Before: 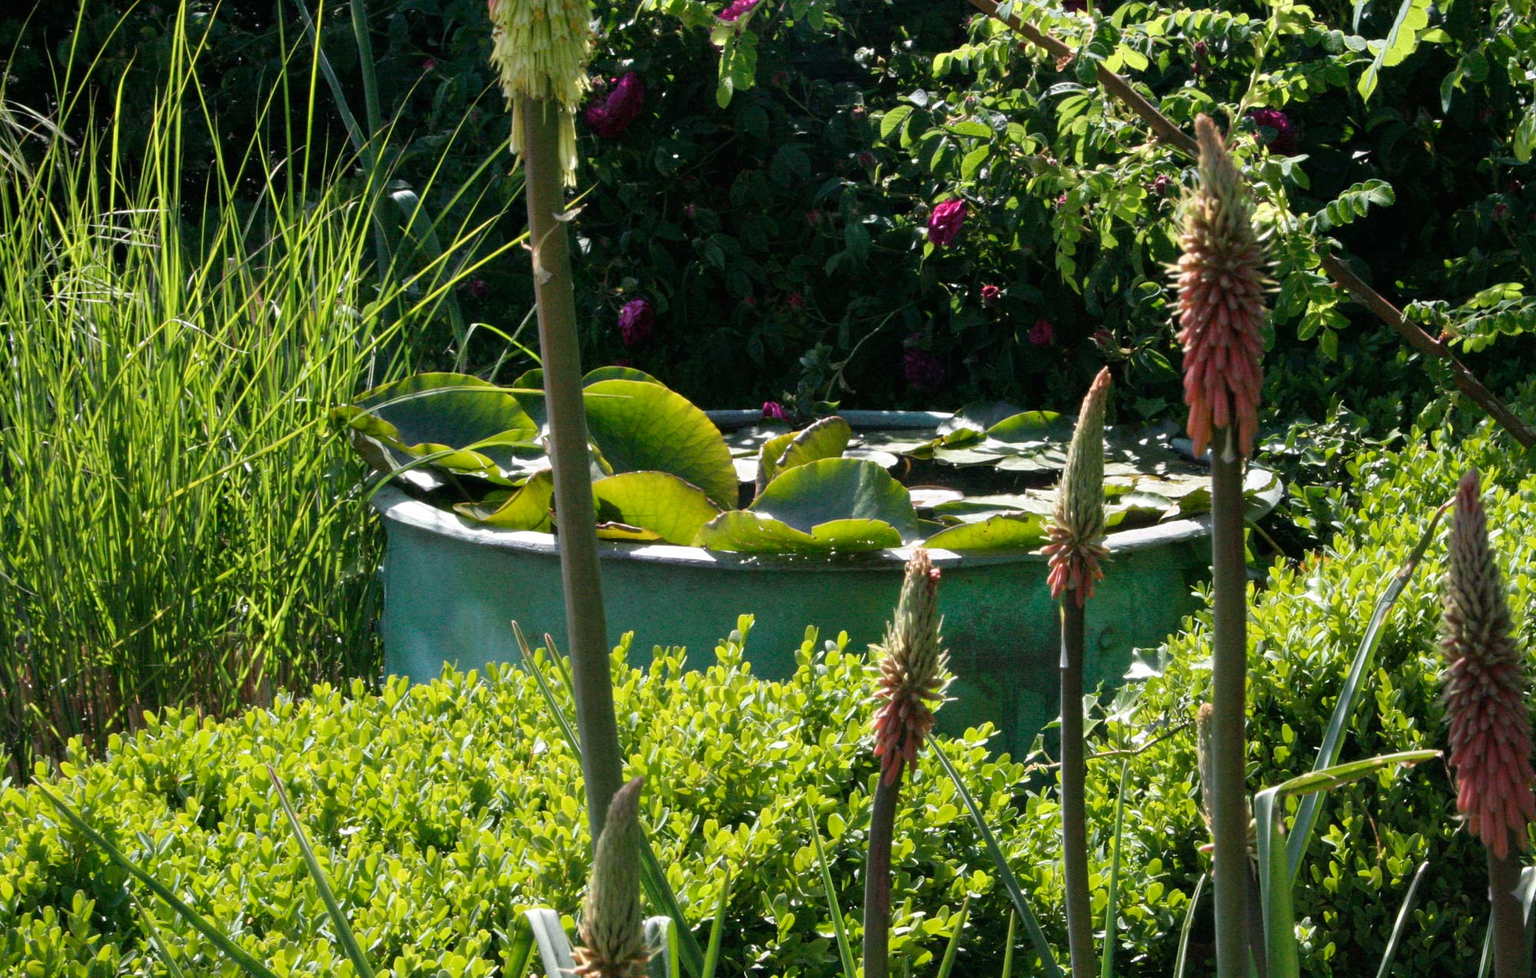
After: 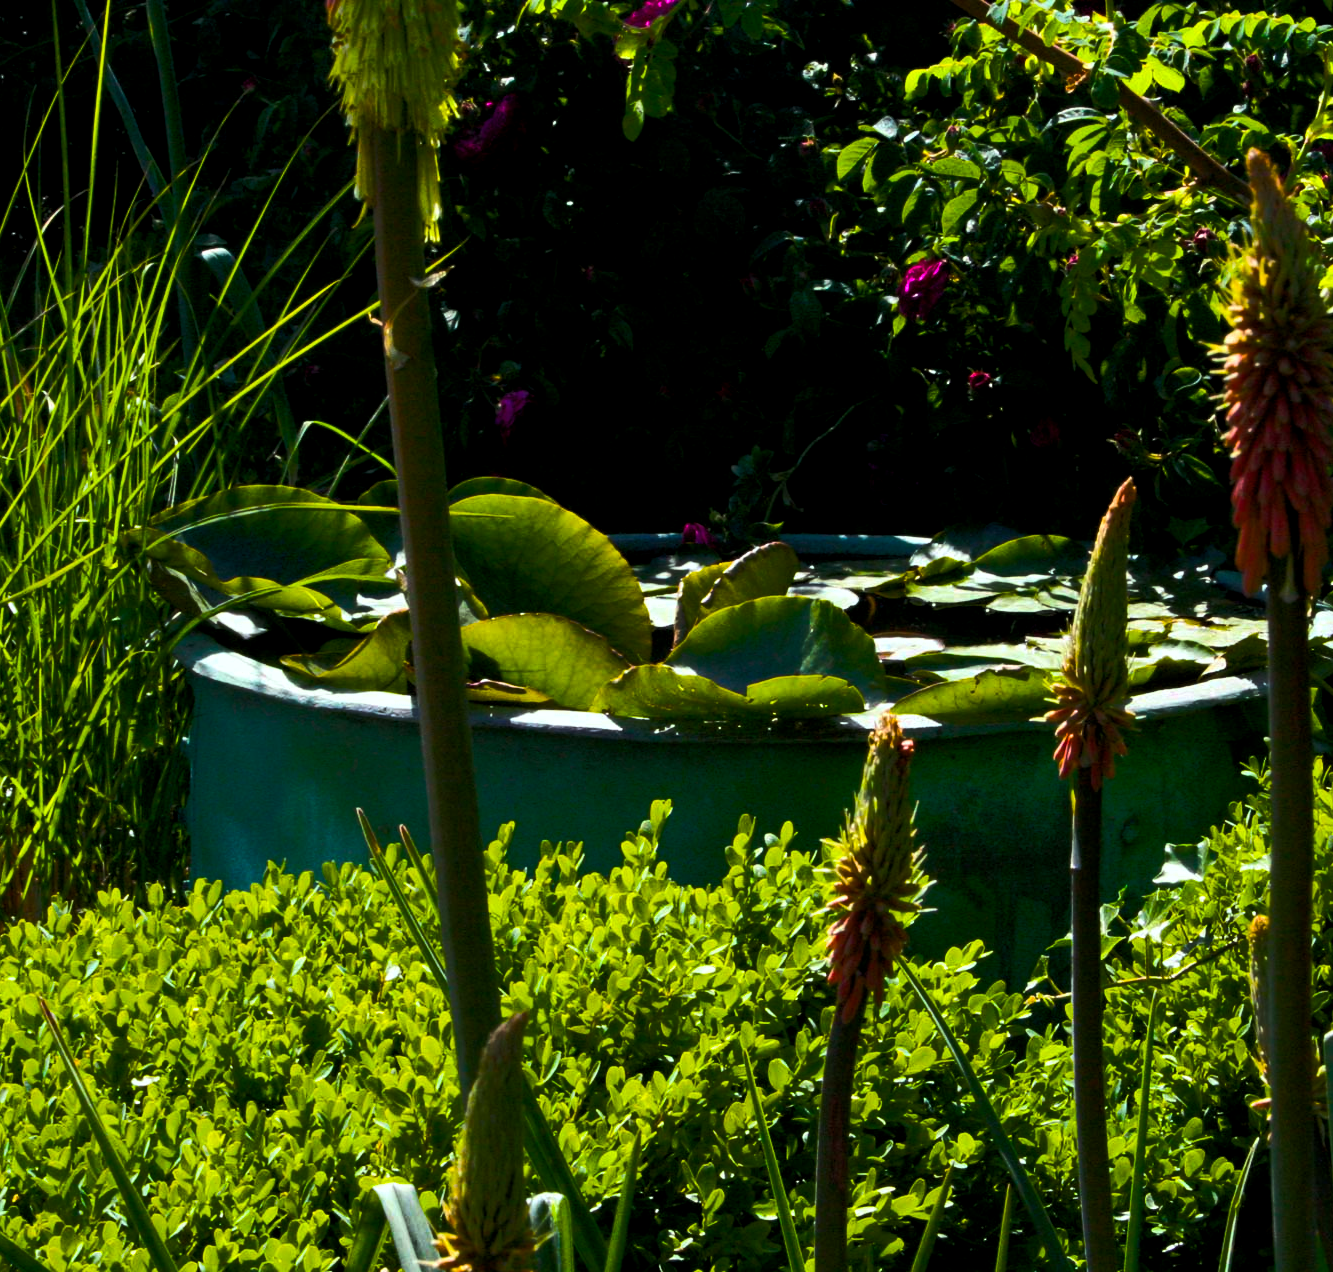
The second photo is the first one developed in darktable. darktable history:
color balance rgb: linear chroma grading › global chroma 40.15%, perceptual saturation grading › global saturation 60.58%, perceptual saturation grading › highlights 20.44%, perceptual saturation grading › shadows -50.36%, perceptual brilliance grading › highlights 2.19%, perceptual brilliance grading › mid-tones -50.36%, perceptual brilliance grading › shadows -50.36%
exposure: black level correction 0.009, compensate highlight preservation false
color correction: highlights a* -6.69, highlights b* 0.49
crop and rotate: left 15.546%, right 17.787%
